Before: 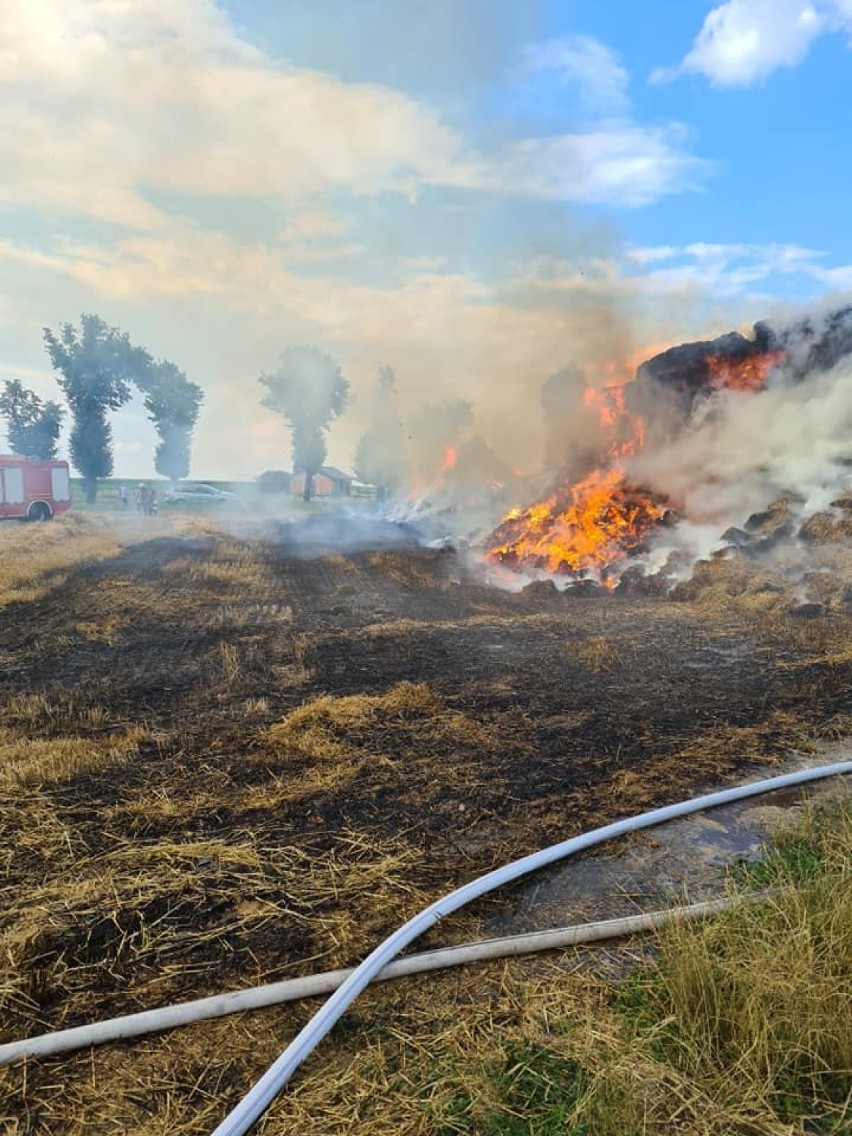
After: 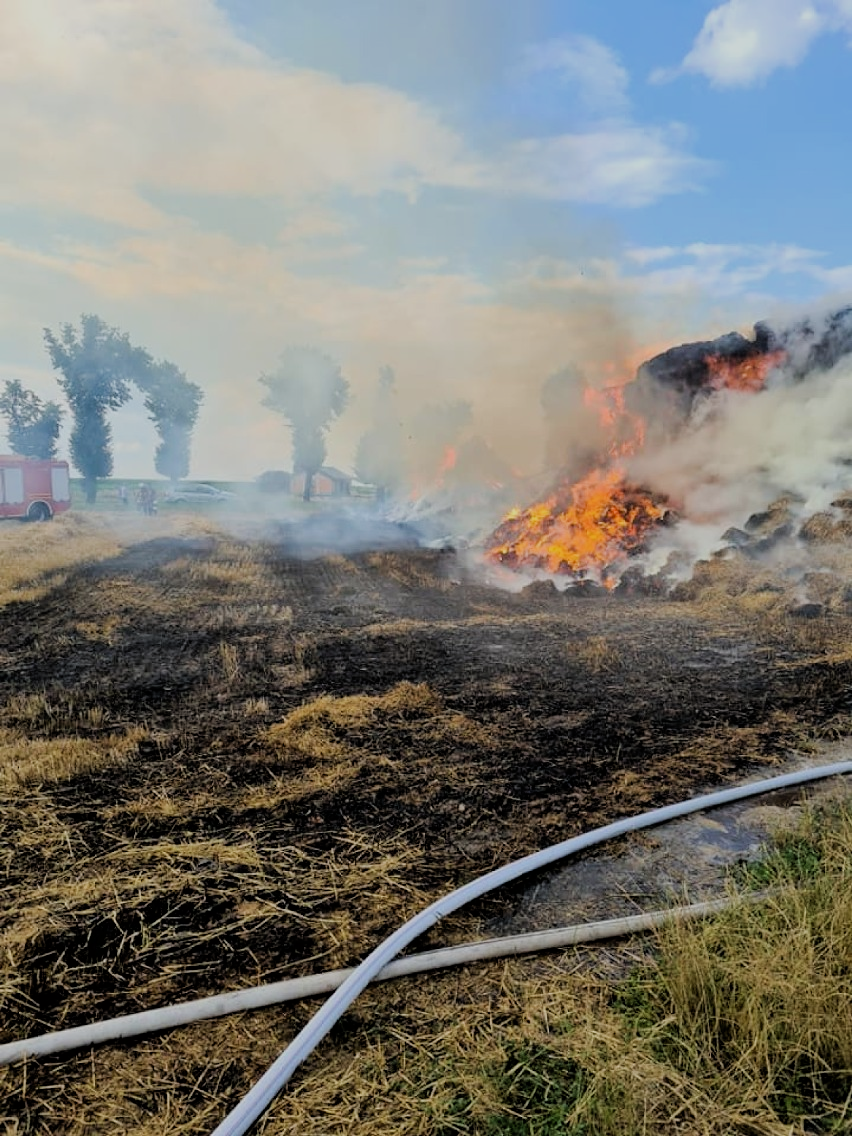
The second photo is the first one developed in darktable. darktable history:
filmic rgb: black relative exposure -4.3 EV, white relative exposure 4.56 EV, hardness 2.39, contrast 1.056
